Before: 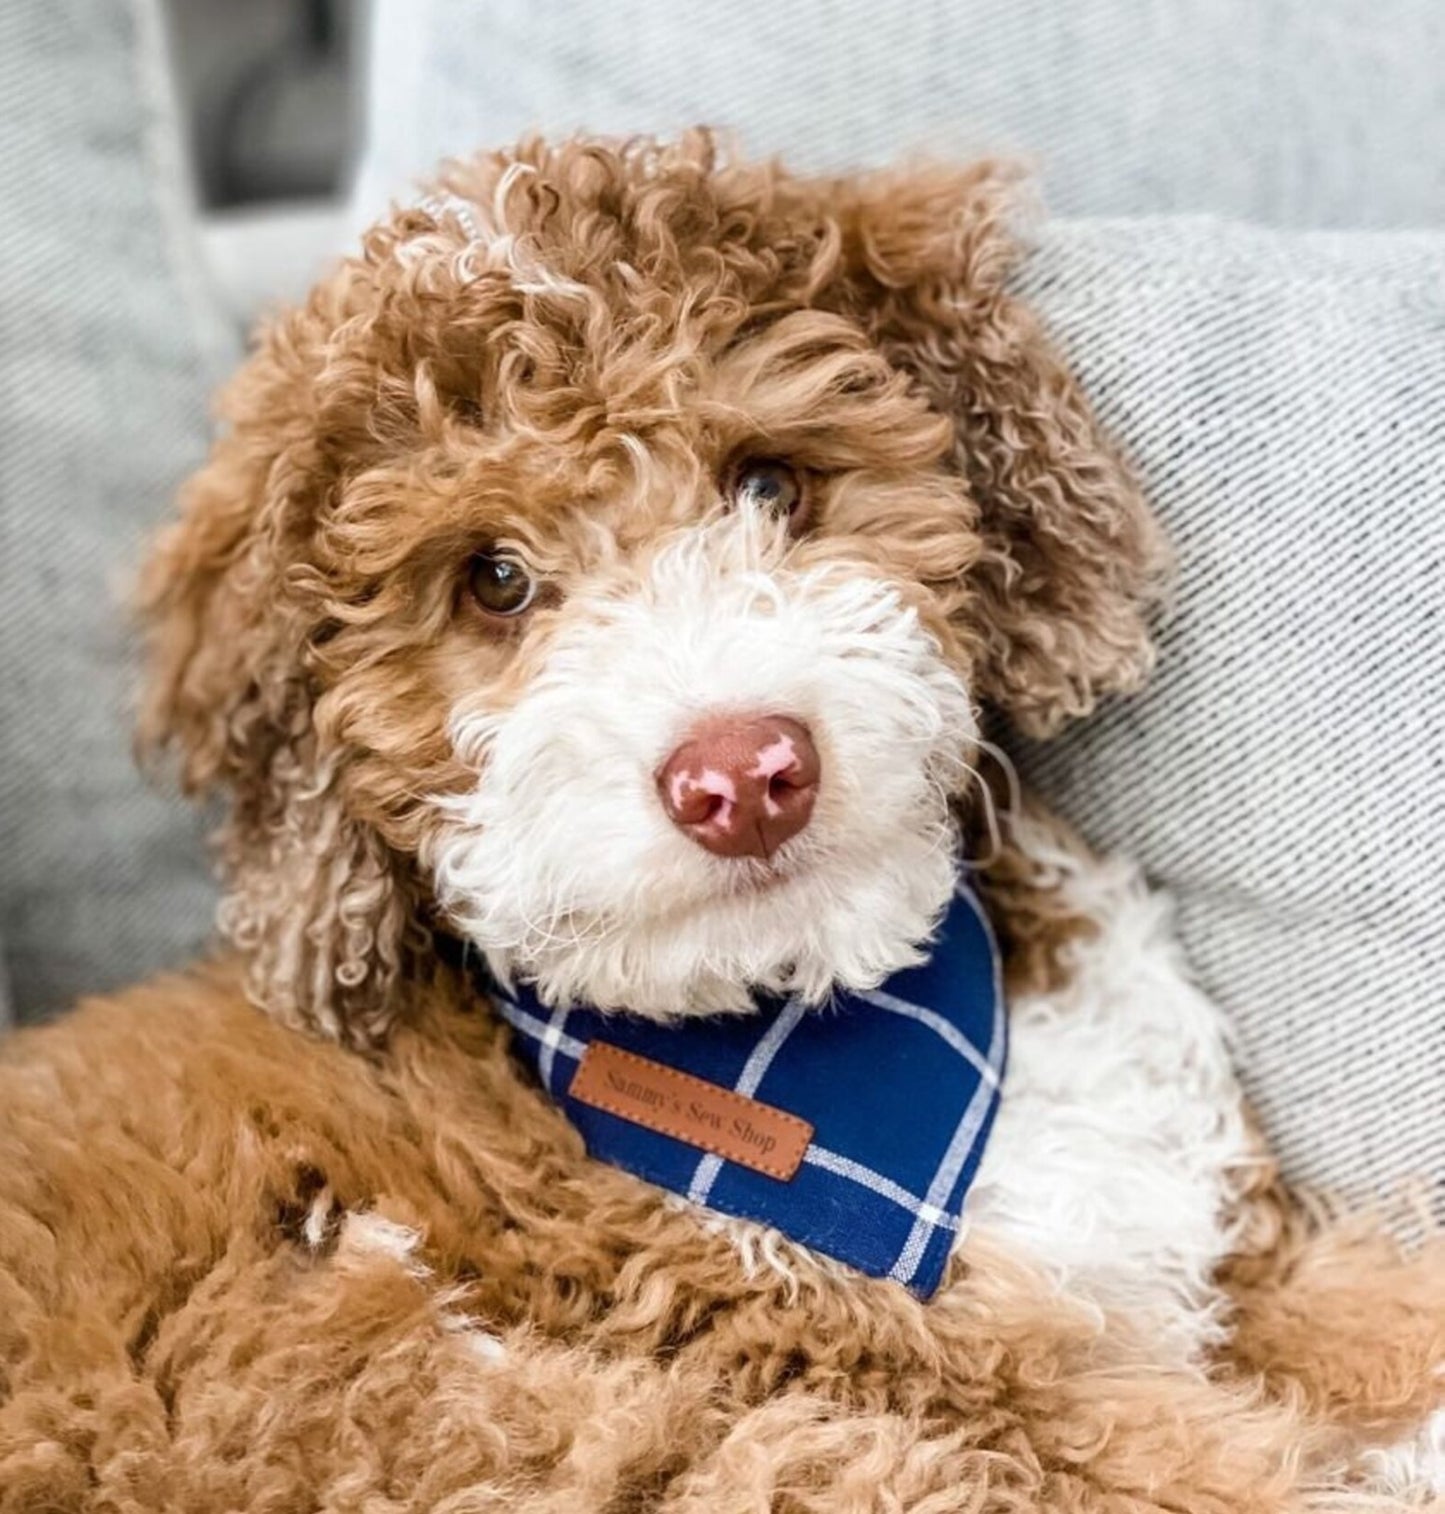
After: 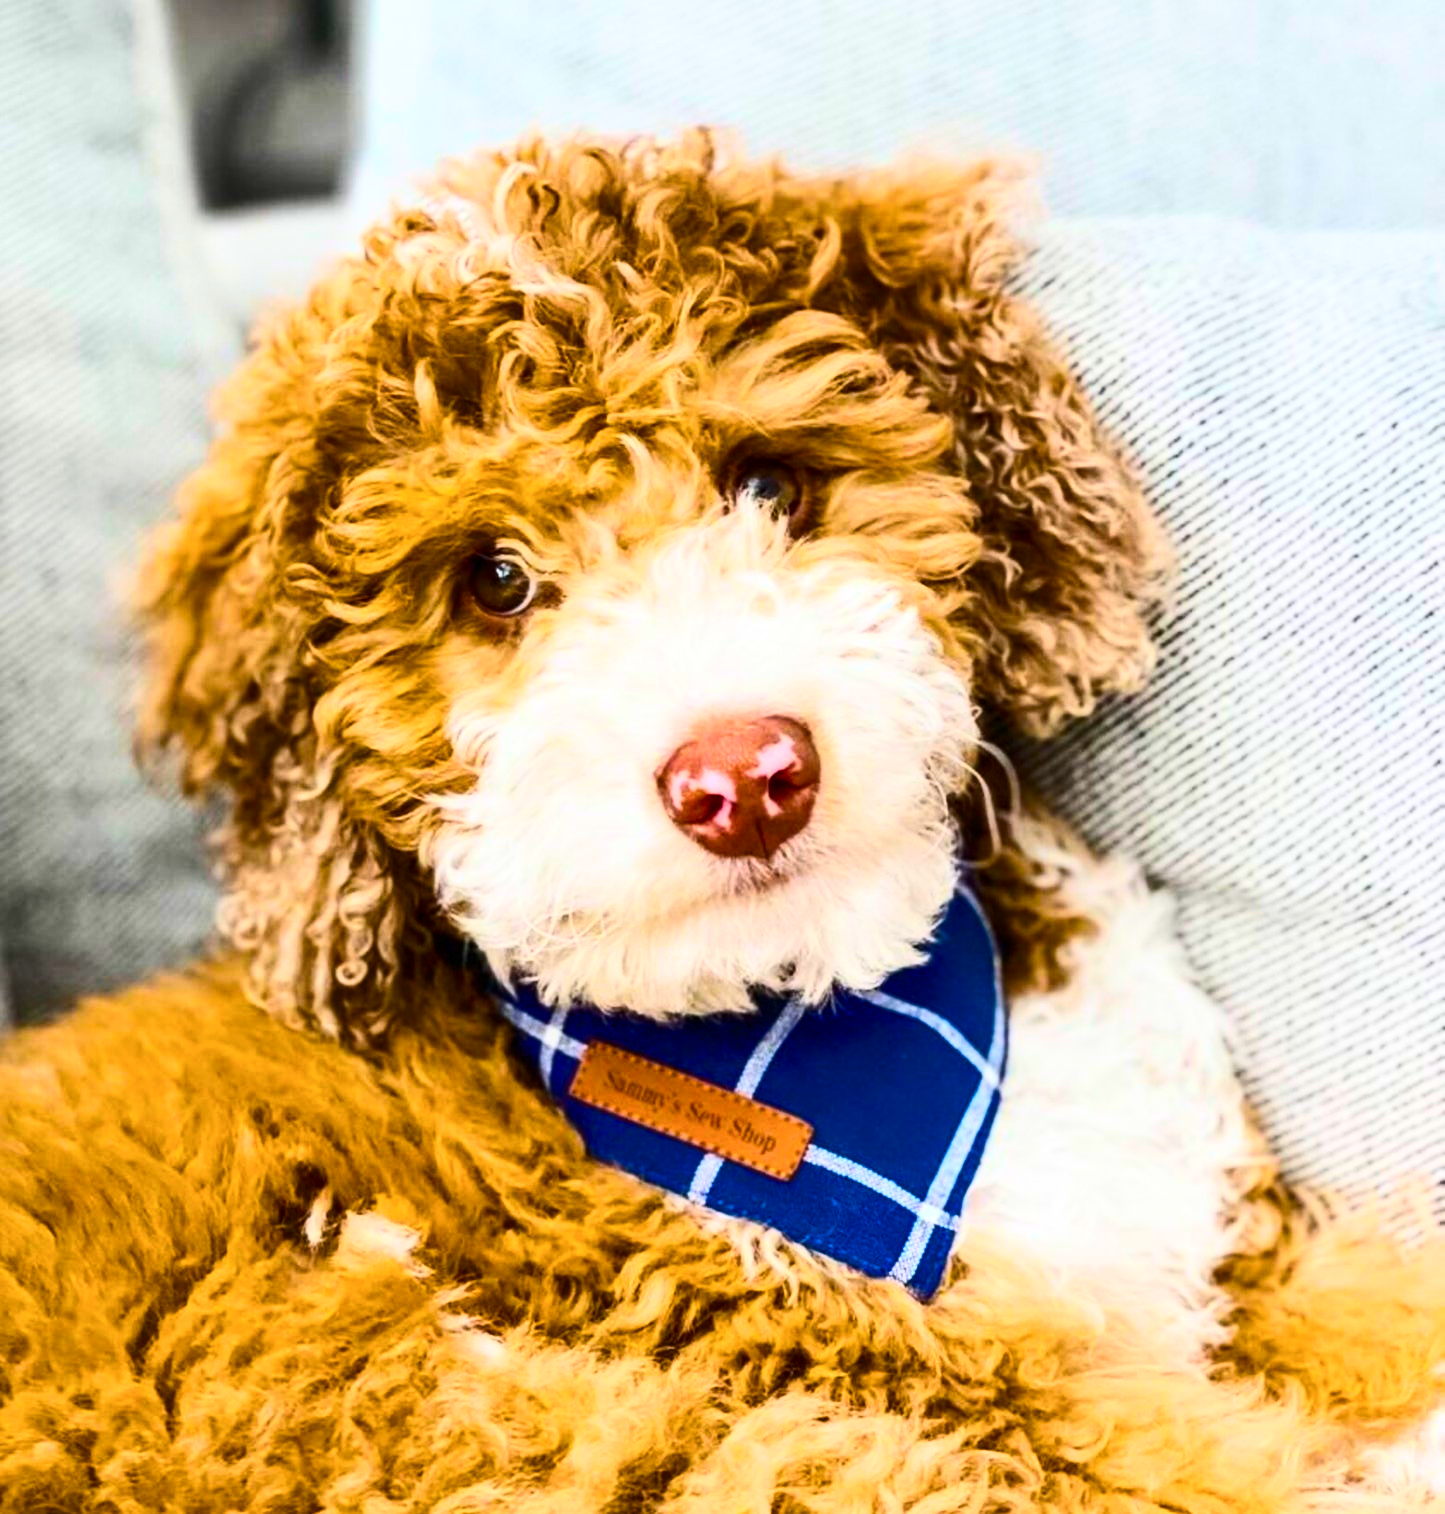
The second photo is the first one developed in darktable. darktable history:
tone equalizer: mask exposure compensation -0.486 EV
contrast brightness saturation: contrast 0.37, brightness 0.102
color balance rgb: linear chroma grading › shadows 16.608%, linear chroma grading › highlights 61.867%, linear chroma grading › global chroma 49.62%, perceptual saturation grading › global saturation 0.138%, global vibrance 19.079%
